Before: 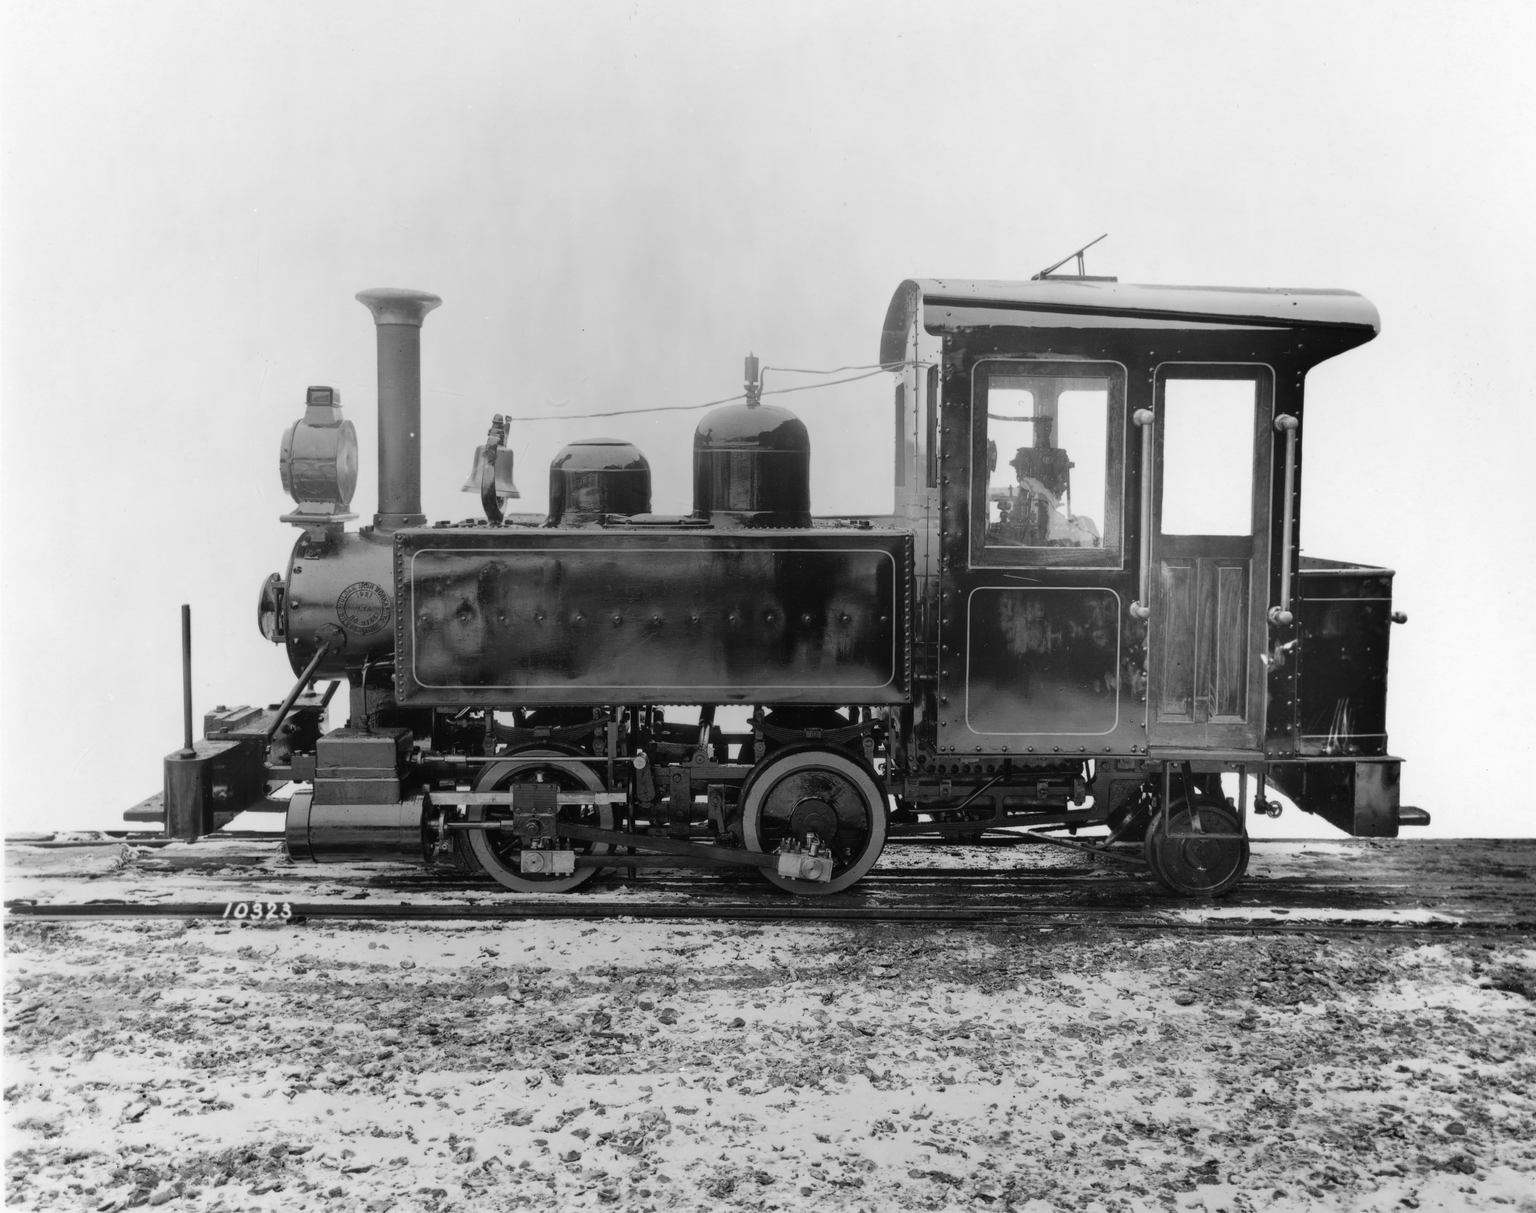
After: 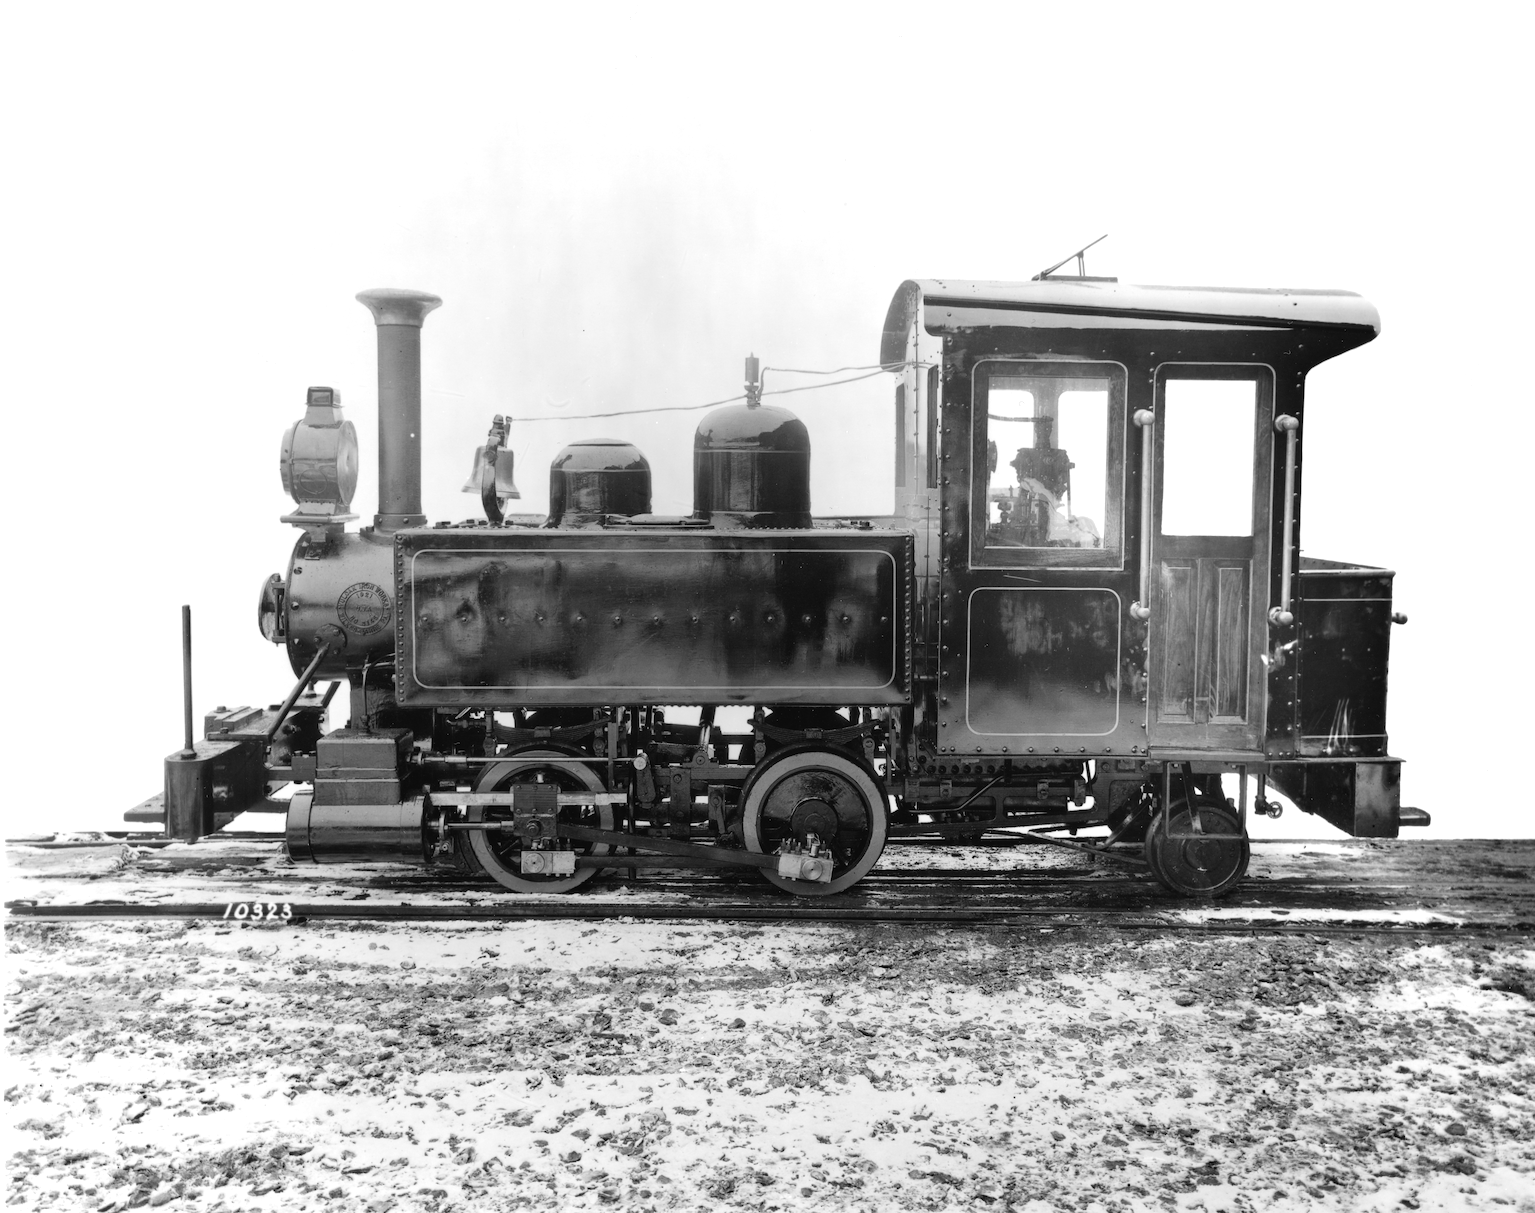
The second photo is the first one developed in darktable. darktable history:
exposure: black level correction -0.002, exposure 0.533 EV, compensate highlight preservation false
